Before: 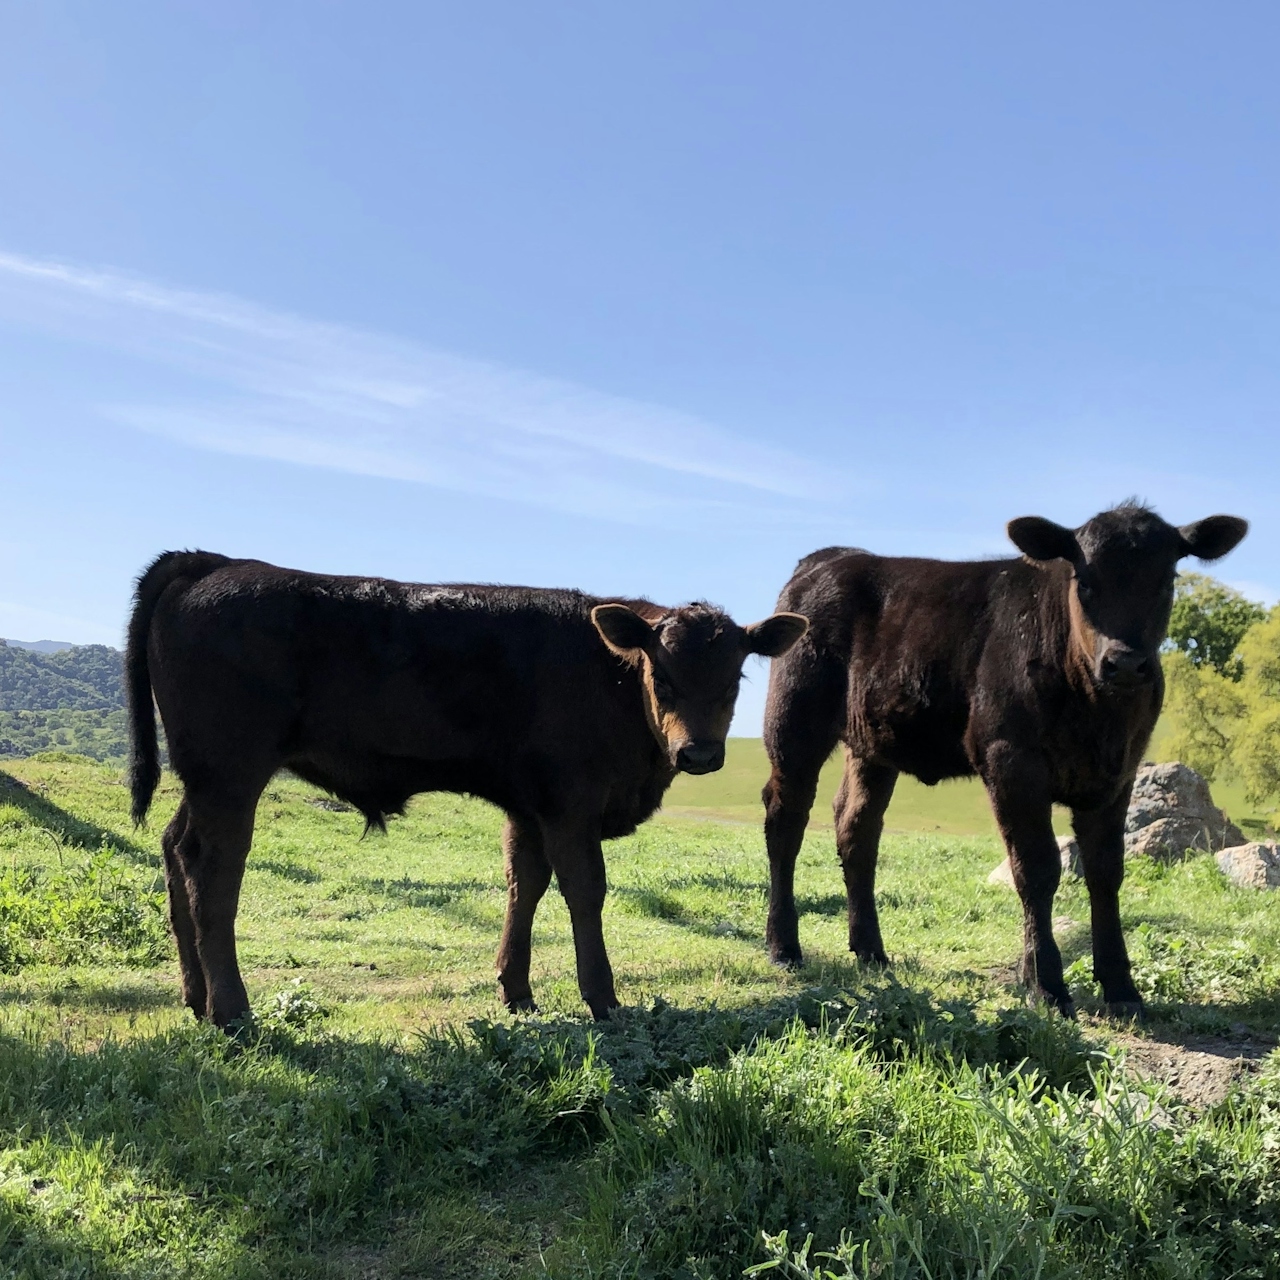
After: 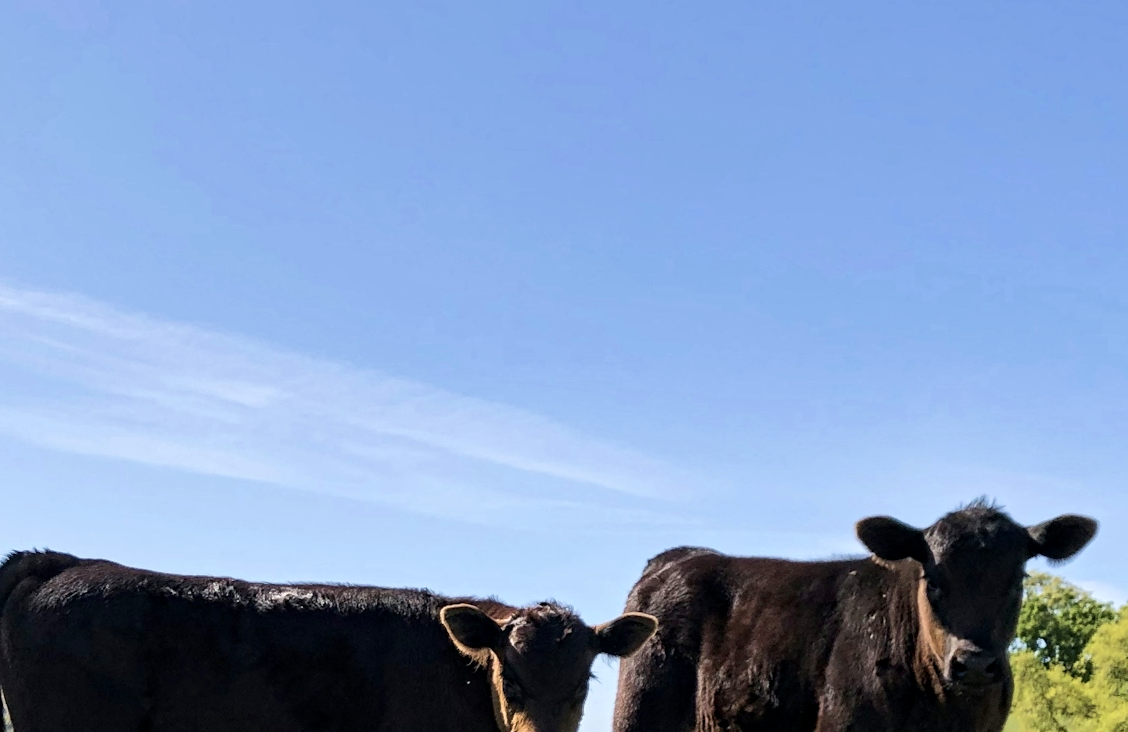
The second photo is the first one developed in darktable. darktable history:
crop and rotate: left 11.812%, bottom 42.776%
tone equalizer: on, module defaults
velvia: on, module defaults
contrast equalizer: y [[0.5, 0.501, 0.525, 0.597, 0.58, 0.514], [0.5 ×6], [0.5 ×6], [0 ×6], [0 ×6]]
